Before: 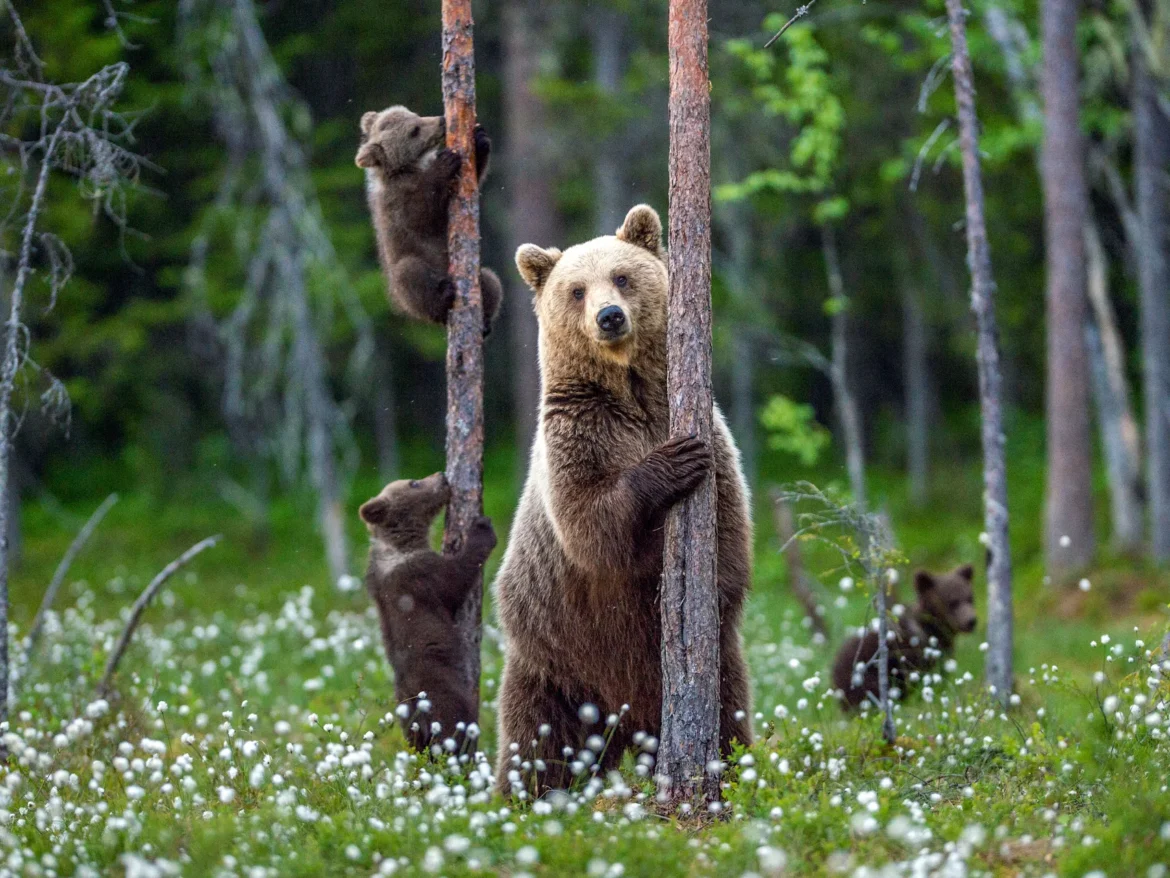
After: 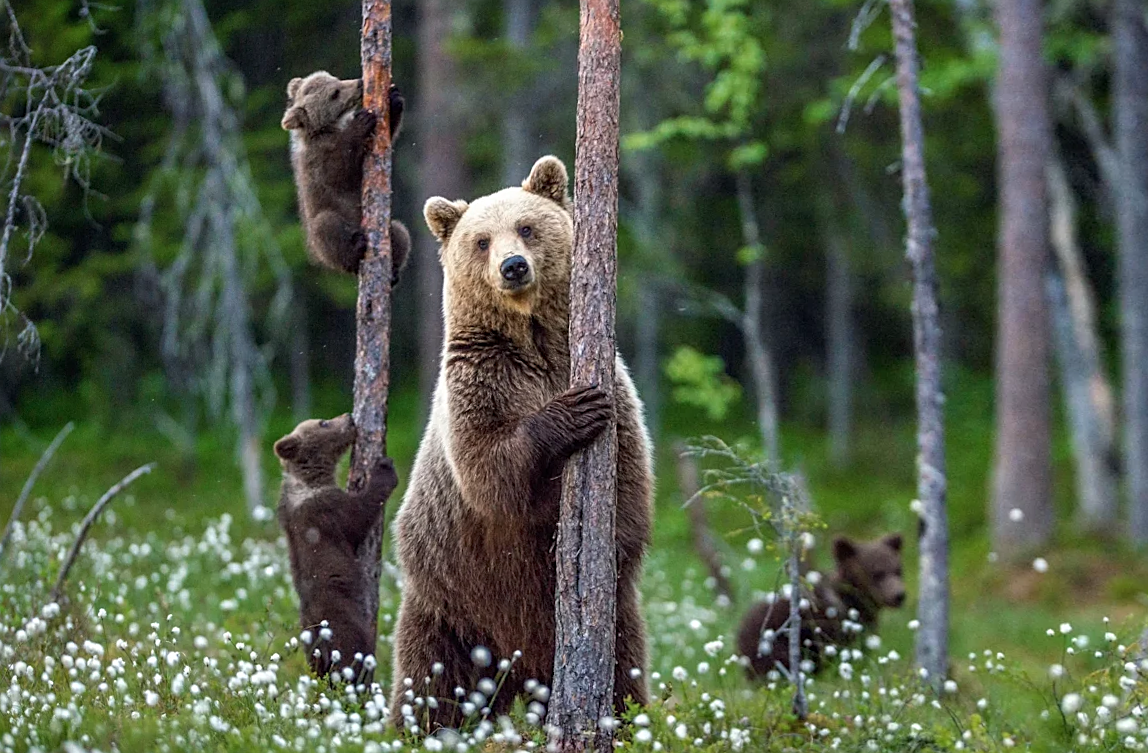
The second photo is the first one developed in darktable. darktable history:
color zones: curves: ch0 [(0, 0.5) (0.143, 0.5) (0.286, 0.456) (0.429, 0.5) (0.571, 0.5) (0.714, 0.5) (0.857, 0.5) (1, 0.5)]; ch1 [(0, 0.5) (0.143, 0.5) (0.286, 0.422) (0.429, 0.5) (0.571, 0.5) (0.714, 0.5) (0.857, 0.5) (1, 0.5)]
rotate and perspective: rotation 1.69°, lens shift (vertical) -0.023, lens shift (horizontal) -0.291, crop left 0.025, crop right 0.988, crop top 0.092, crop bottom 0.842
sharpen: on, module defaults
